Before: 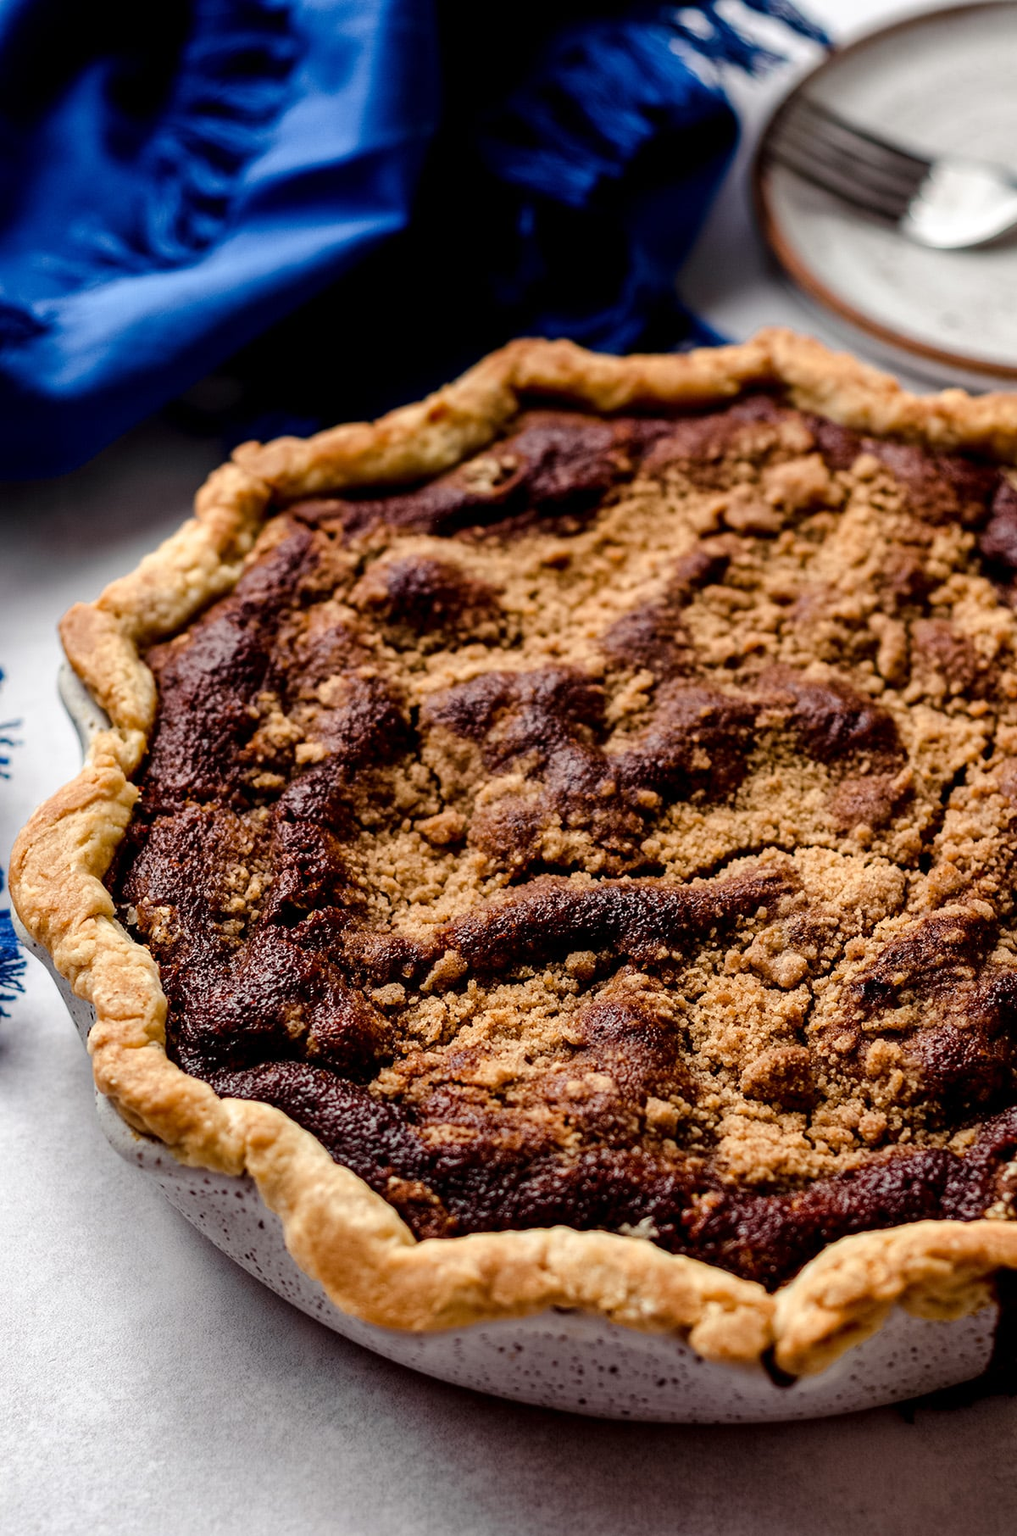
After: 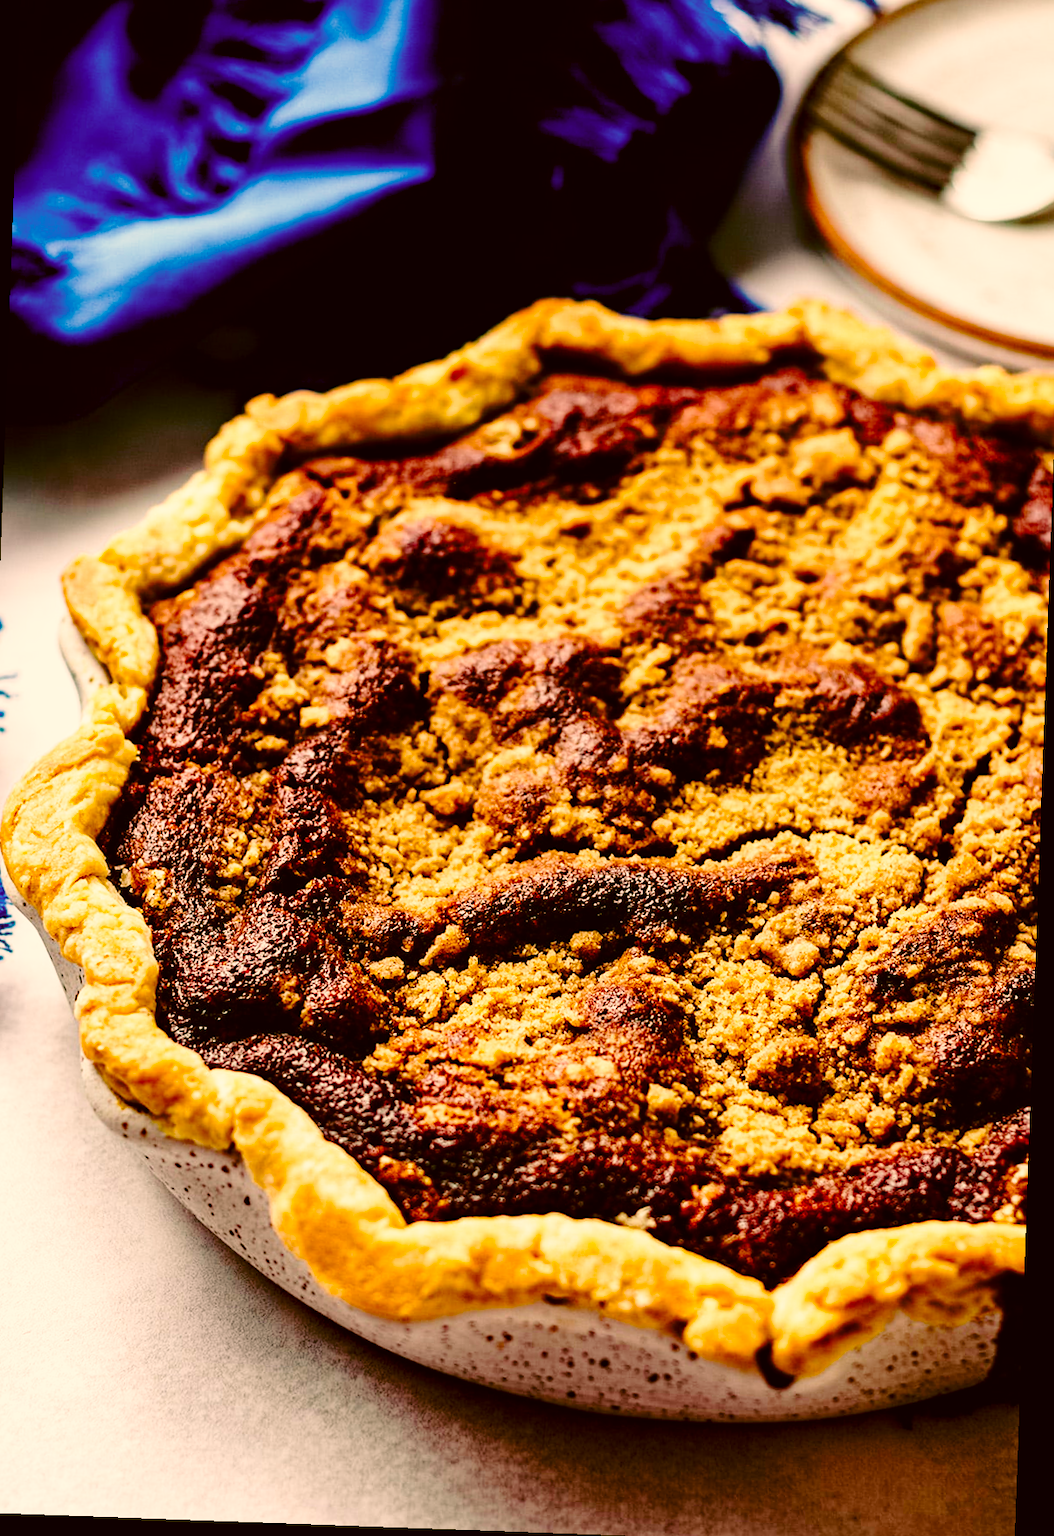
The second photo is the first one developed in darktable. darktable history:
color correction: highlights a* 8.8, highlights b* 15.44, shadows a* -0.5, shadows b* 27.12
crop and rotate: angle -2.07°, left 3.091%, top 4.34%, right 1.367%, bottom 0.761%
haze removal: compatibility mode true, adaptive false
base curve: curves: ch0 [(0, 0) (0.032, 0.037) (0.105, 0.228) (0.435, 0.76) (0.856, 0.983) (1, 1)], preserve colors none
color balance rgb: shadows lift › chroma 2.051%, shadows lift › hue 217.22°, perceptual saturation grading › global saturation 25.522%
